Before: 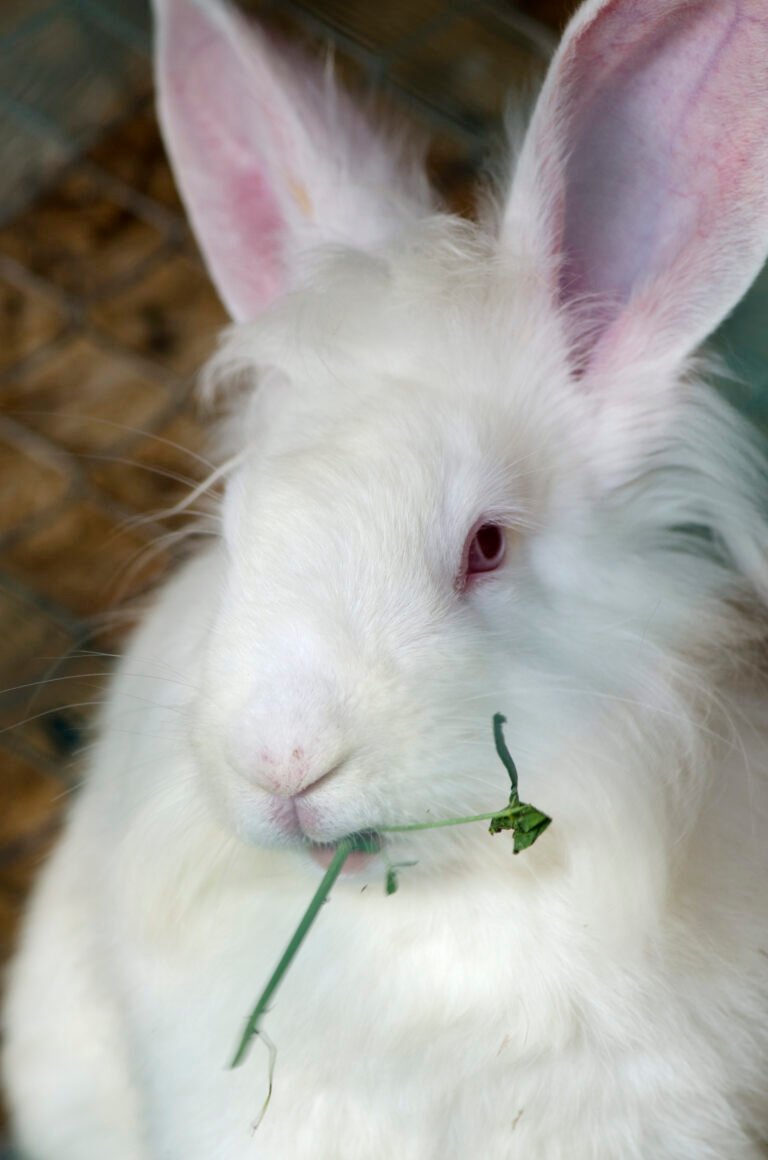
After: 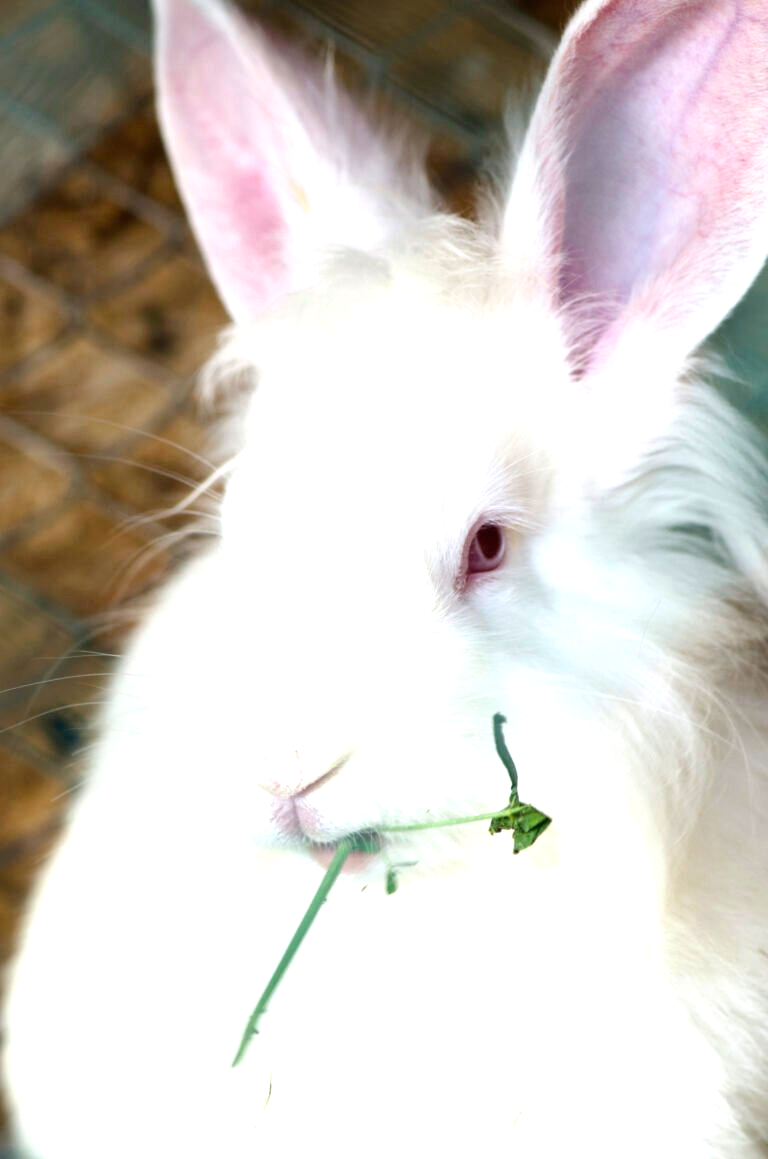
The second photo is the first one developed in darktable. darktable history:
exposure: black level correction 0, exposure 1.096 EV, compensate highlight preservation false
crop: bottom 0.074%
